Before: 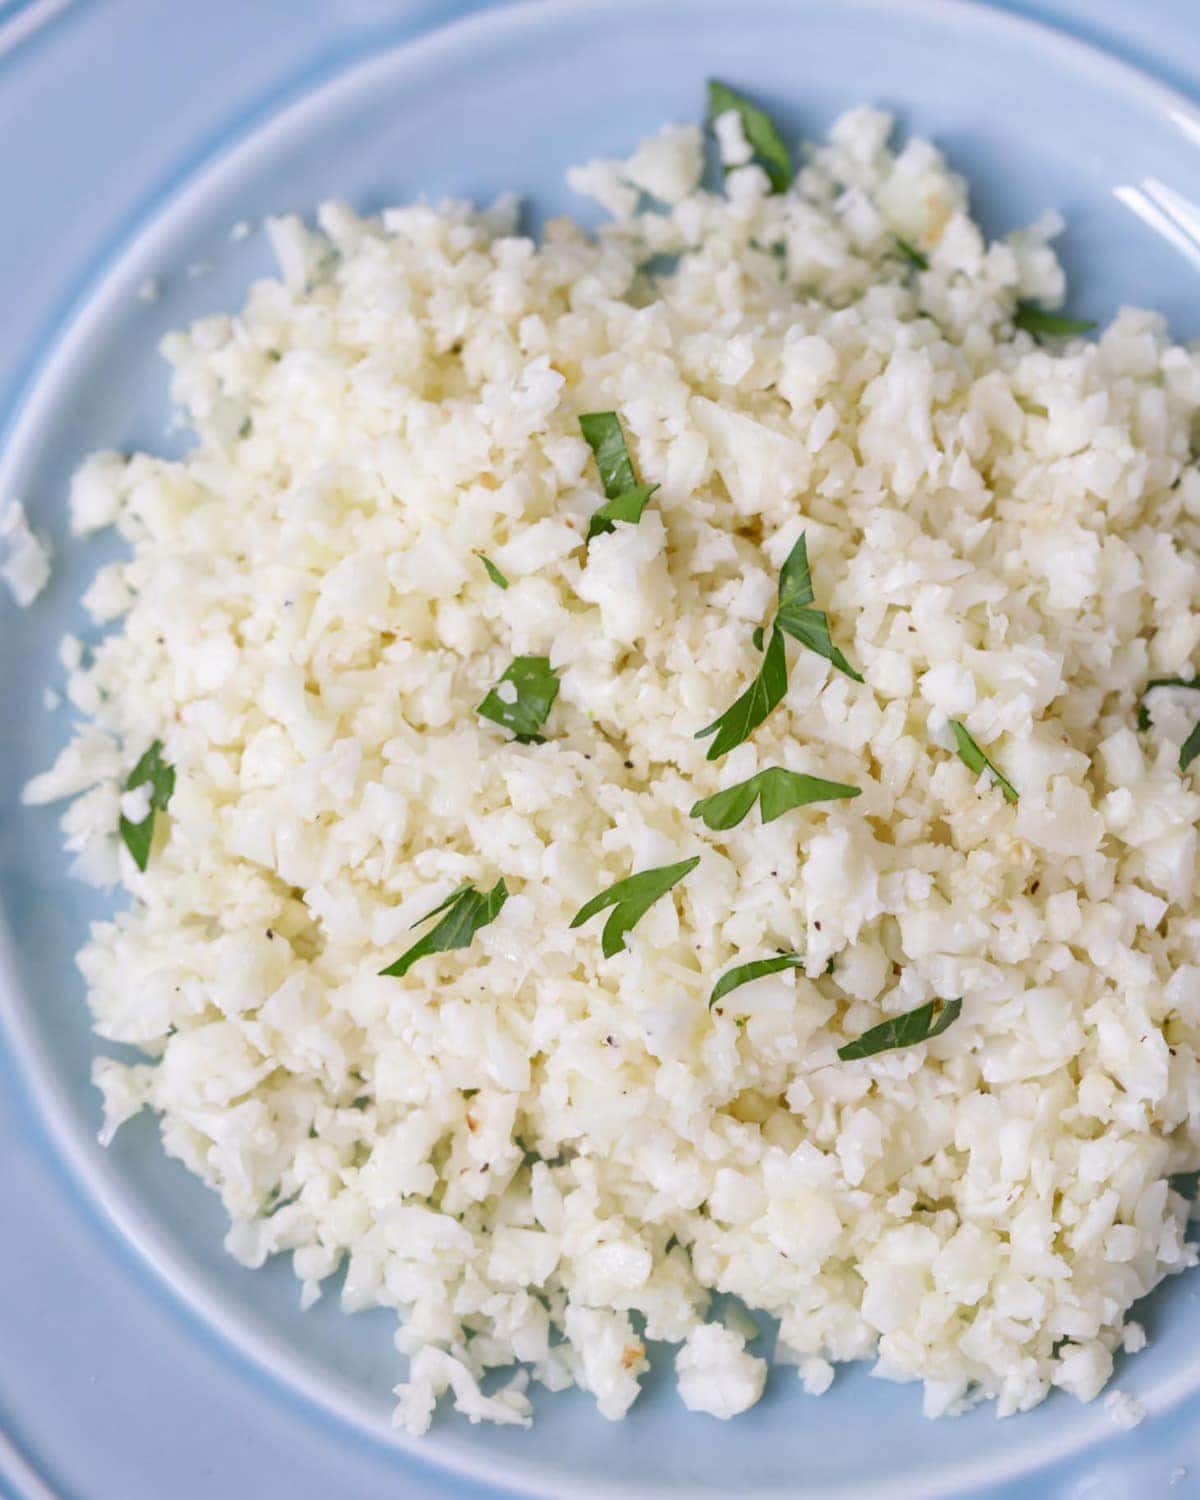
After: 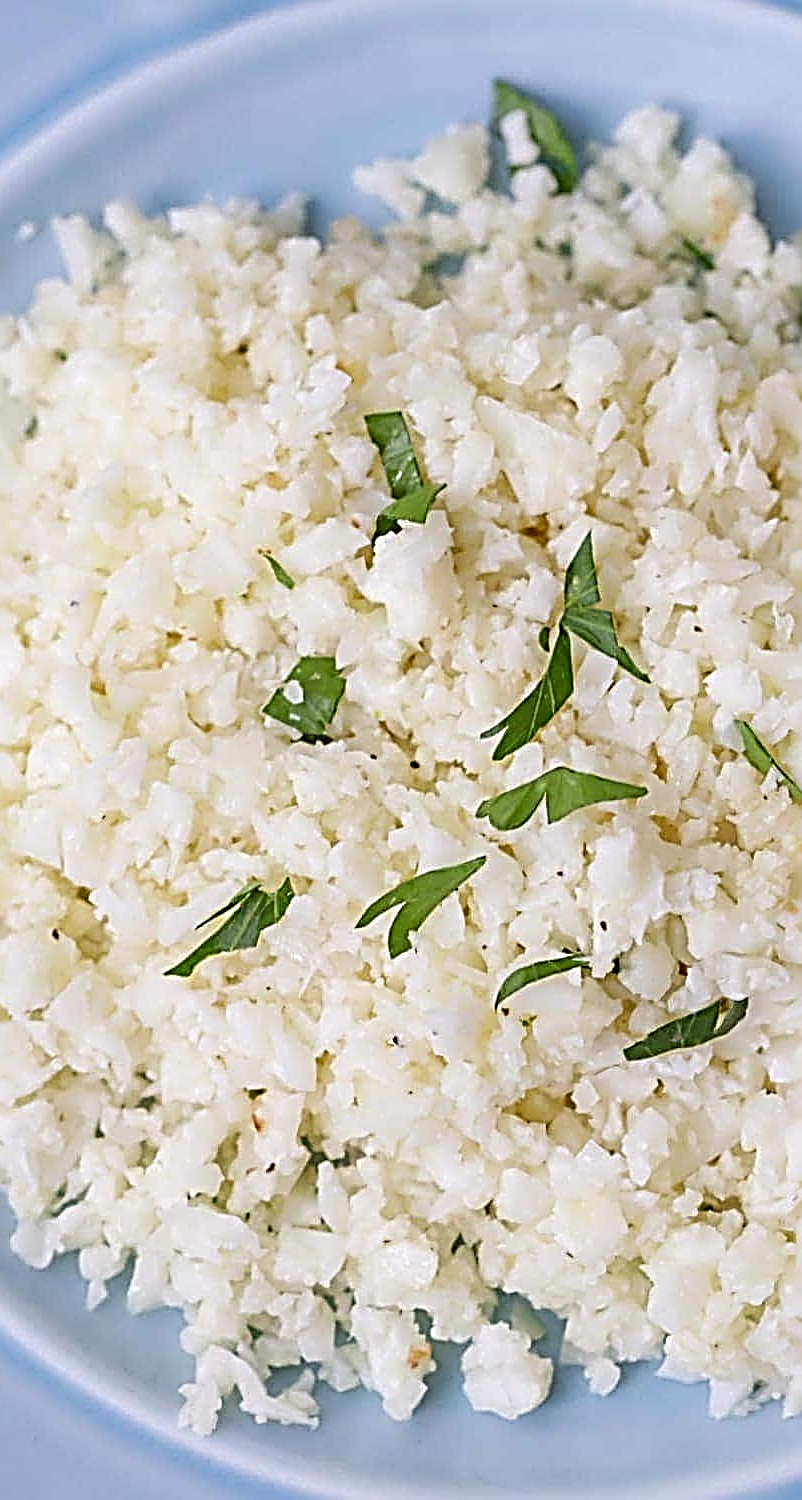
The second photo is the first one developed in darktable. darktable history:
sharpen: radius 3.202, amount 1.748
crop and rotate: left 17.839%, right 15.265%
